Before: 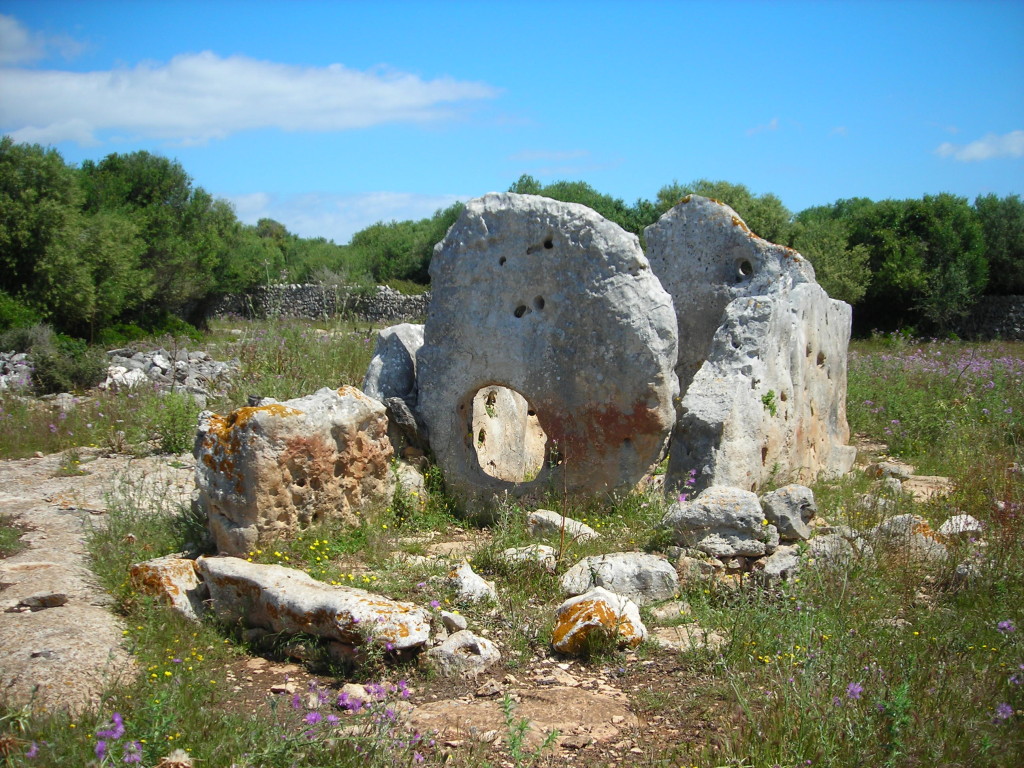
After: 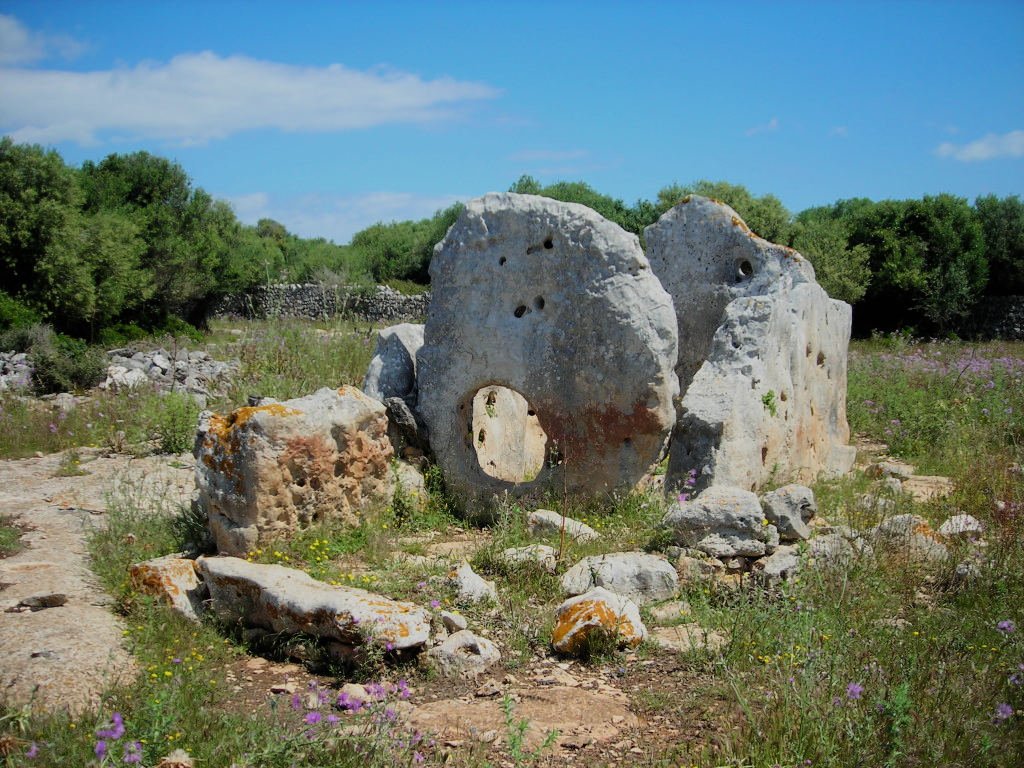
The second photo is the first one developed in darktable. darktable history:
filmic rgb: black relative exposure -7.29 EV, white relative exposure 5.08 EV, hardness 3.2, color science v6 (2022)
